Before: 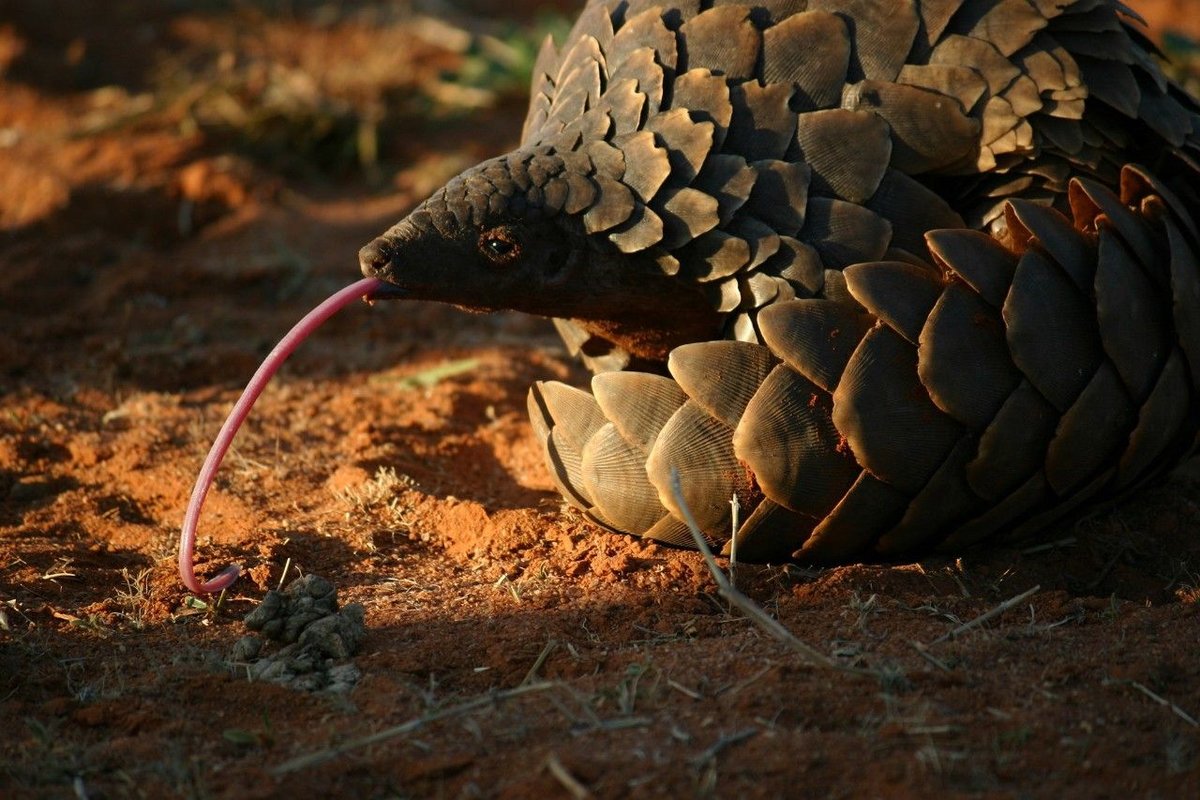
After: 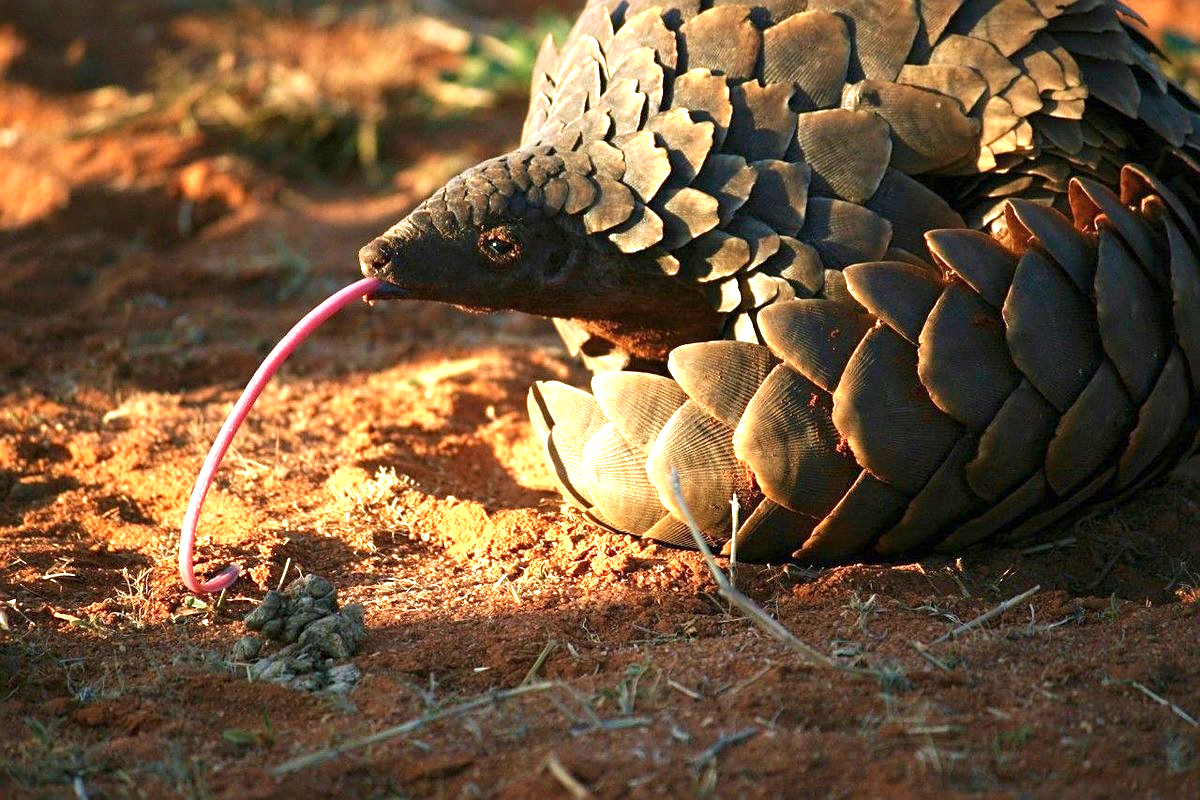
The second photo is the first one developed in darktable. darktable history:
sharpen: amount 0.216
exposure: exposure 1.508 EV, compensate exposure bias true, compensate highlight preservation false
velvia: on, module defaults
color calibration: gray › normalize channels true, illuminant as shot in camera, x 0.358, y 0.373, temperature 4628.91 K, gamut compression 0.004
